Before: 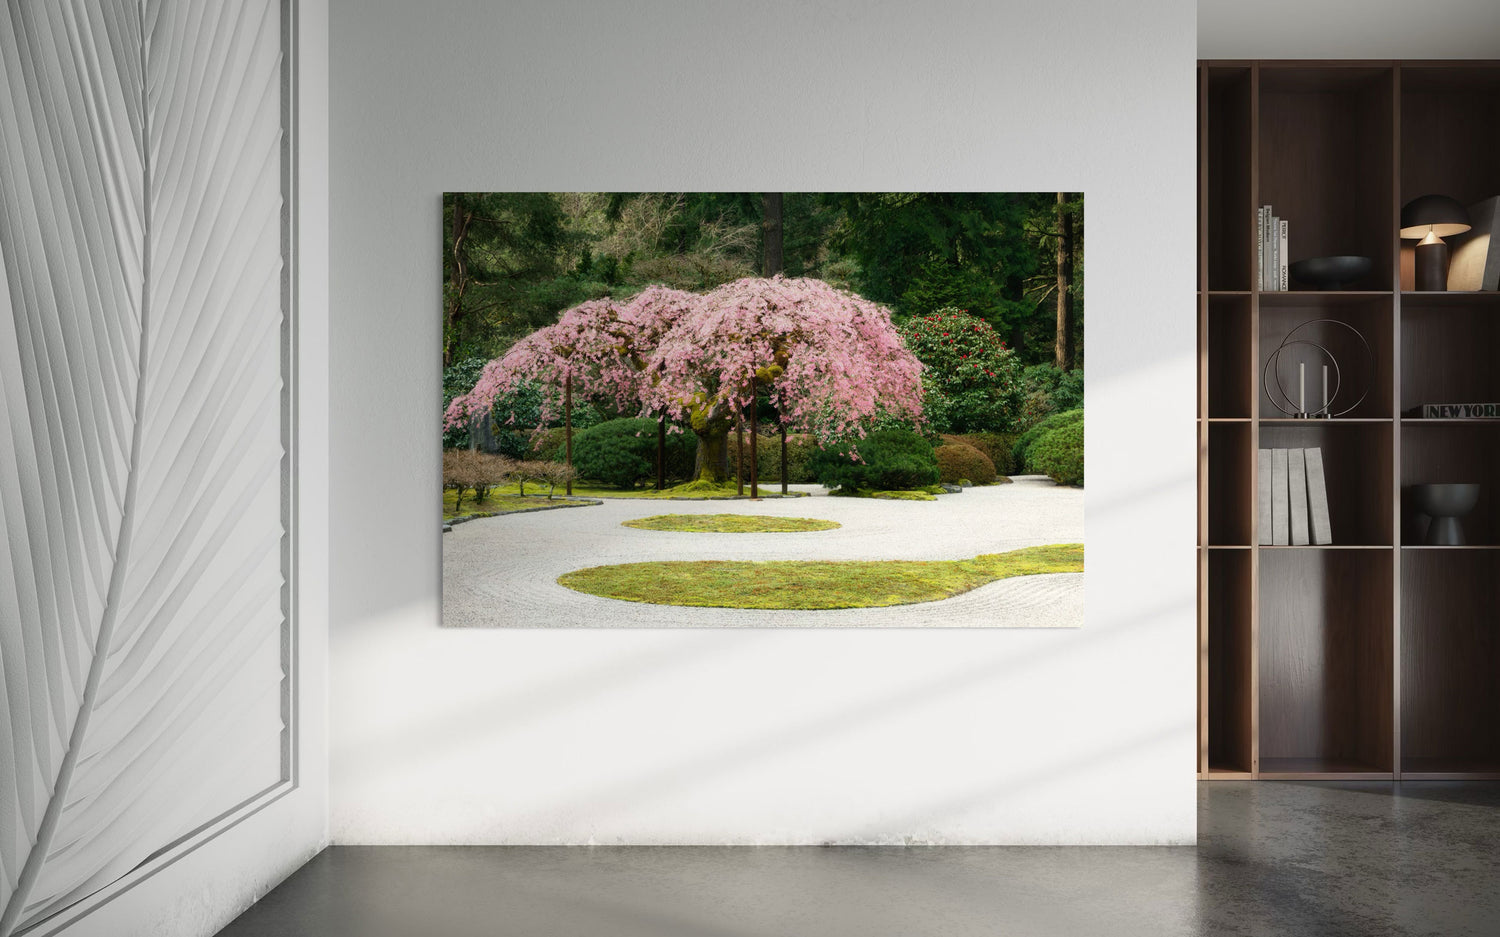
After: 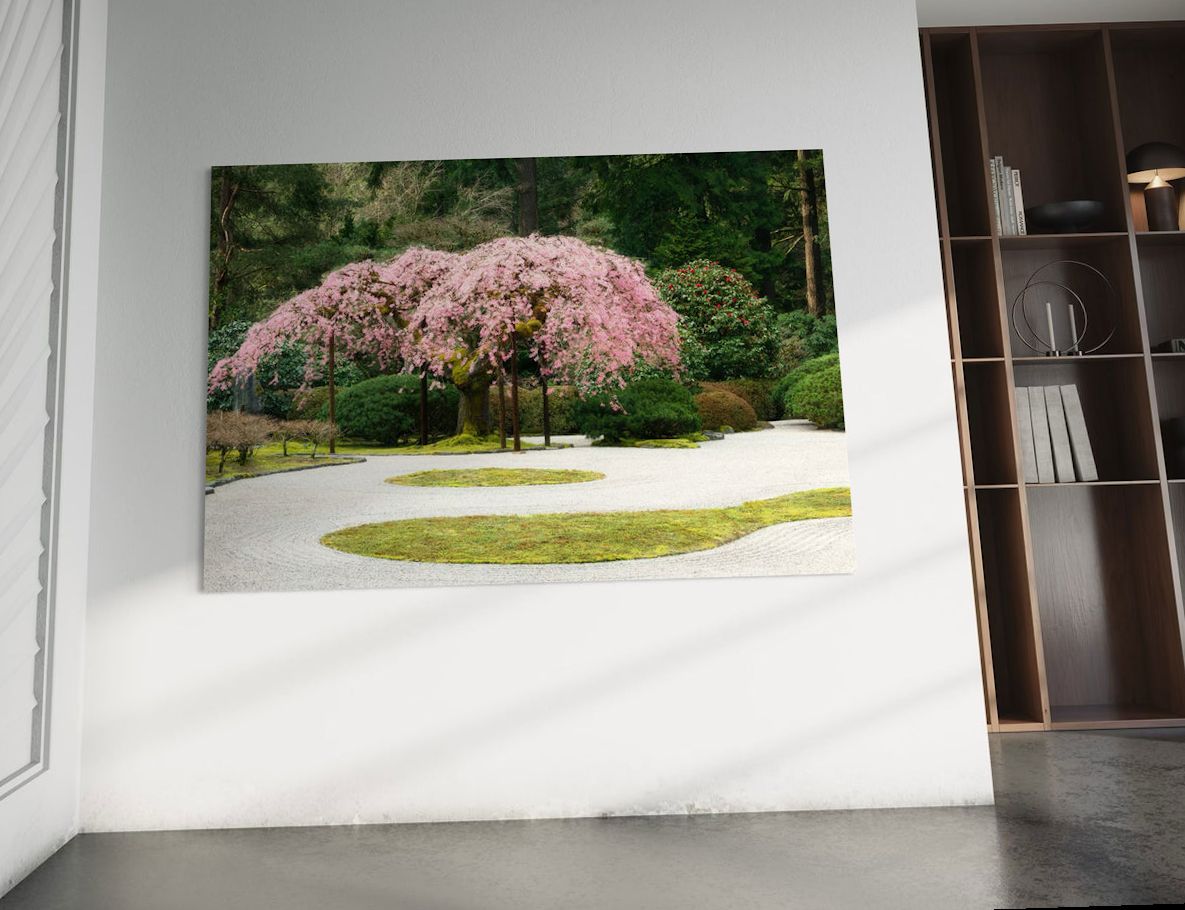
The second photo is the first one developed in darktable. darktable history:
crop and rotate: left 14.584%
rotate and perspective: rotation -1.68°, lens shift (vertical) -0.146, crop left 0.049, crop right 0.912, crop top 0.032, crop bottom 0.96
